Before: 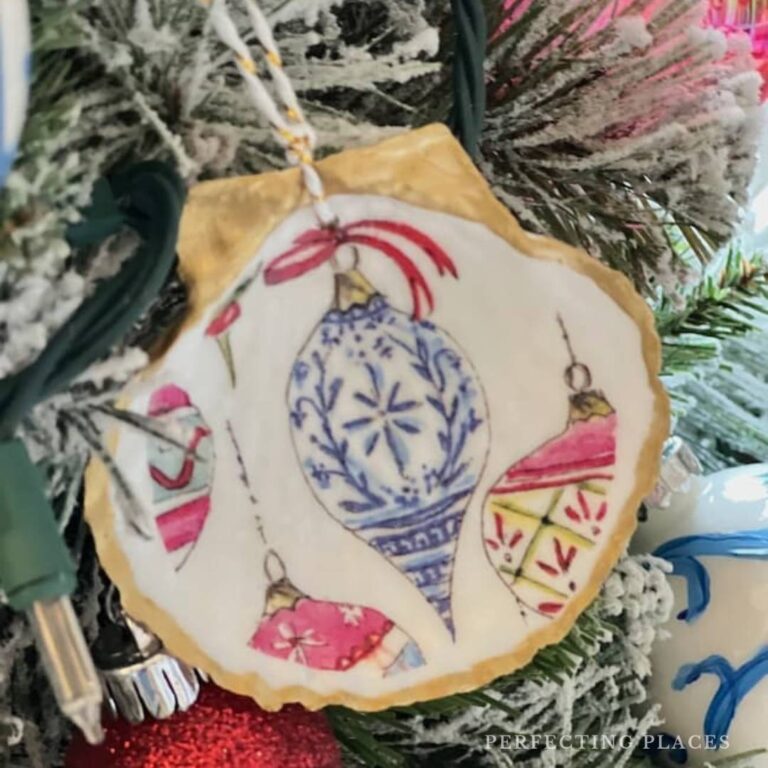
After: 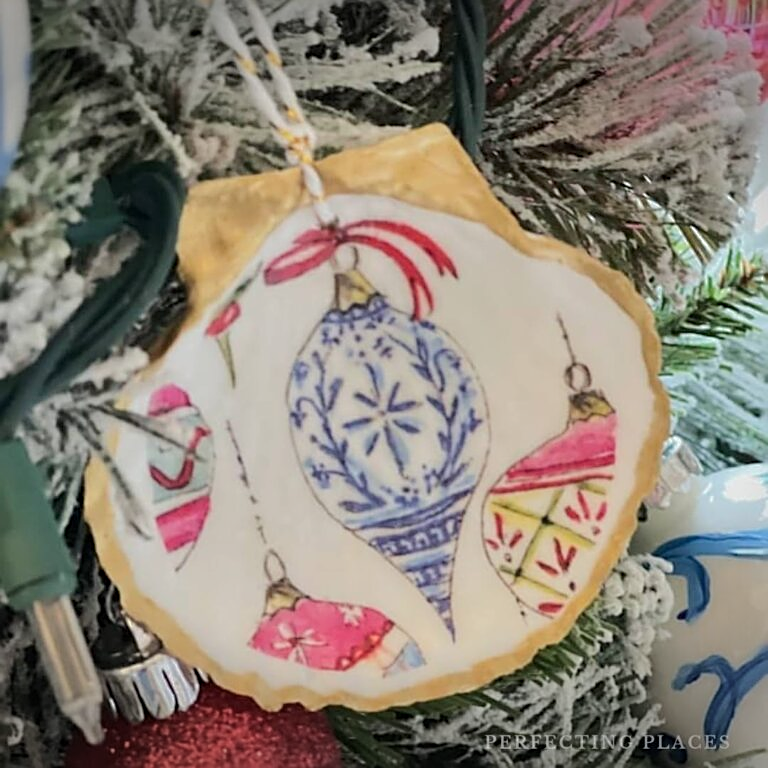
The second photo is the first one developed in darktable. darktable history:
base curve: curves: ch0 [(0, 0) (0.235, 0.266) (0.503, 0.496) (0.786, 0.72) (1, 1)]
sharpen: on, module defaults
vignetting: fall-off start 100.3%, brightness -0.457, saturation -0.301, width/height ratio 1.309, unbound false
